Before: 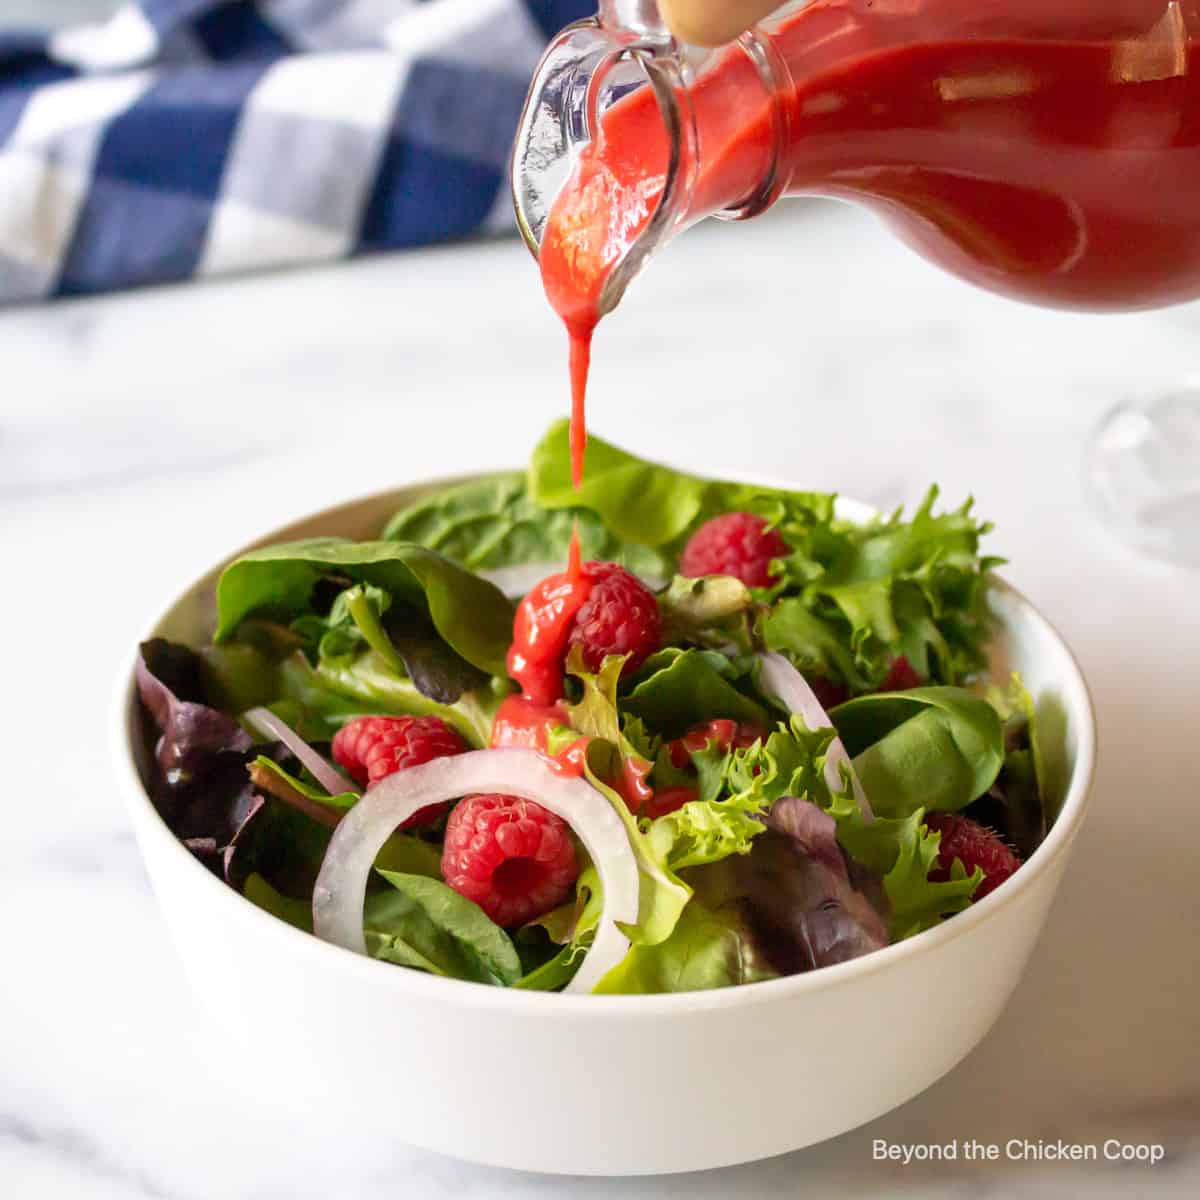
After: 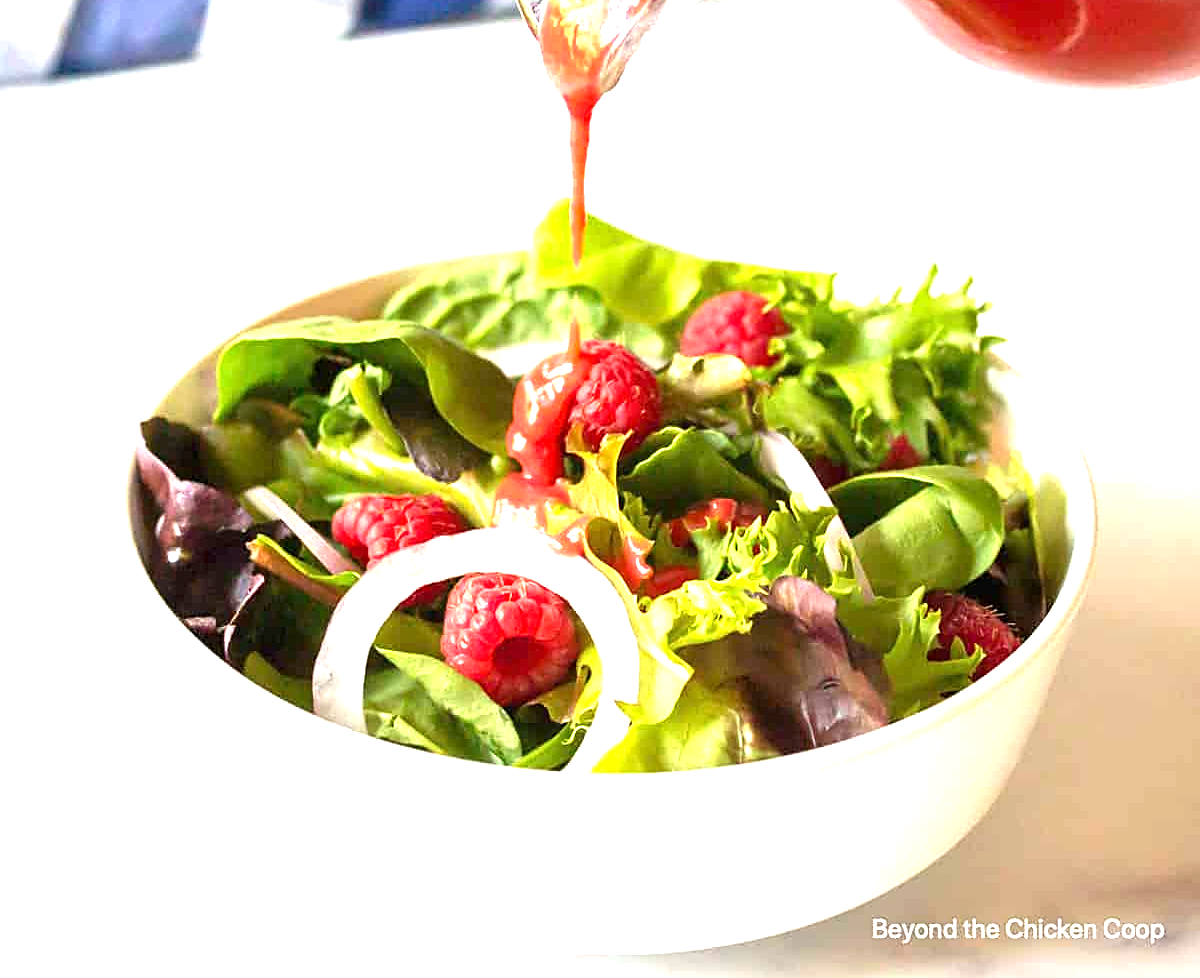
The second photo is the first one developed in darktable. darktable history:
crop and rotate: top 18.447%
exposure: exposure 1.498 EV, compensate highlight preservation false
sharpen: on, module defaults
